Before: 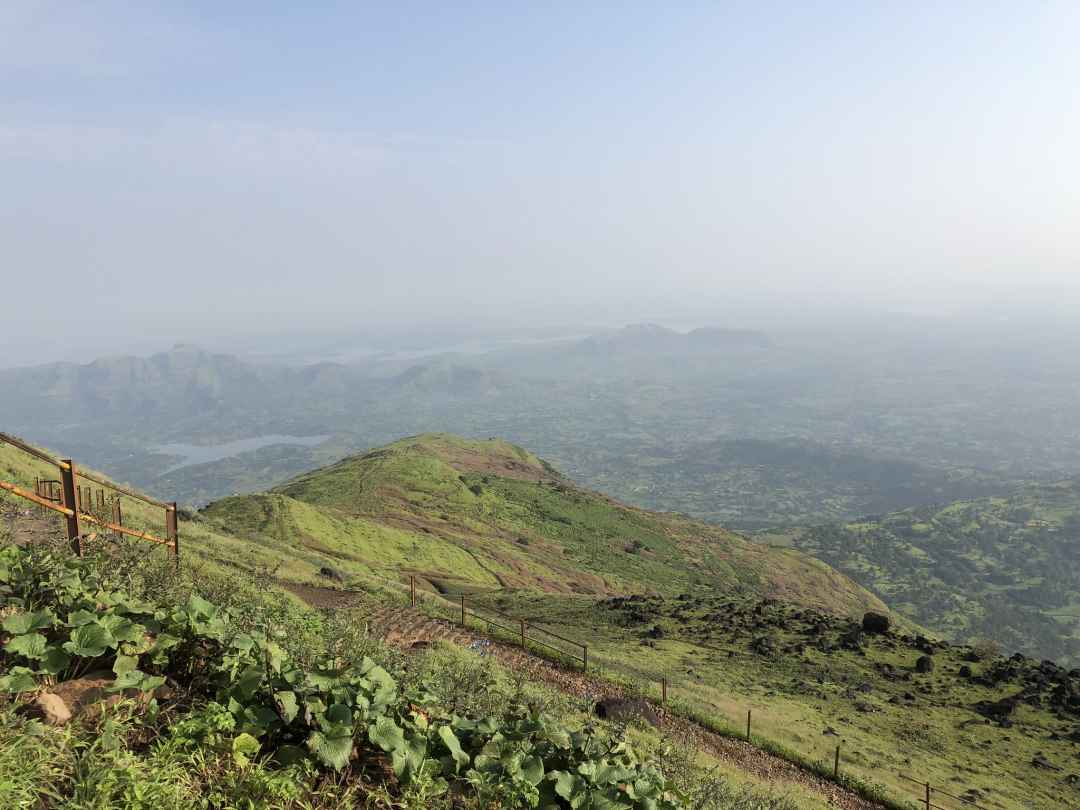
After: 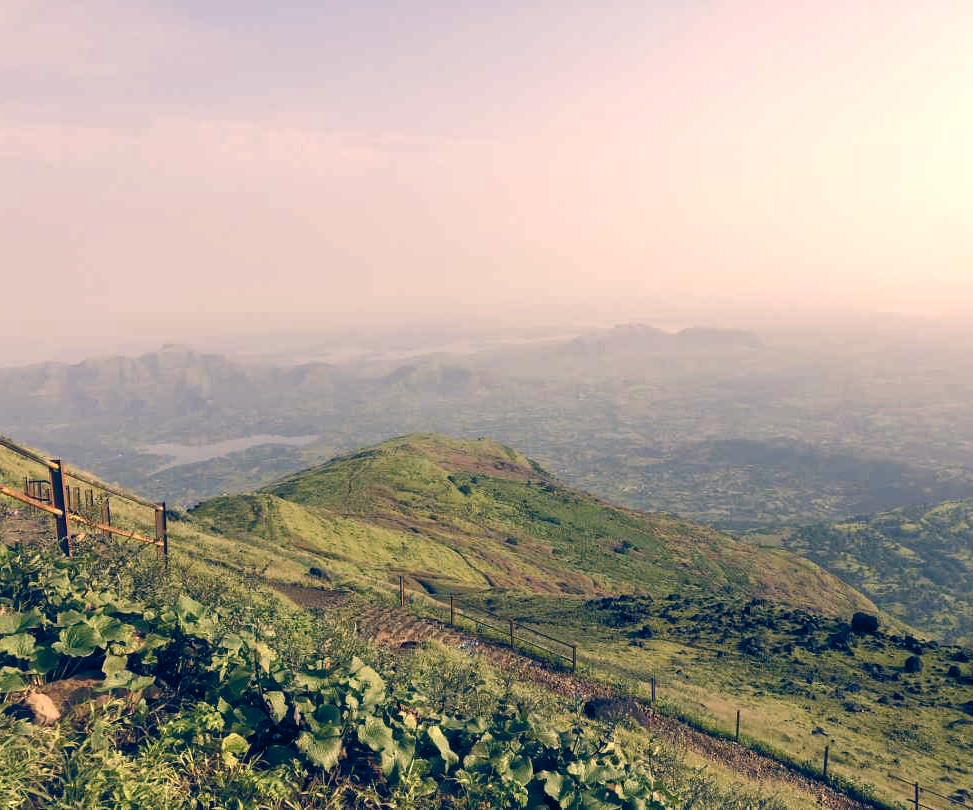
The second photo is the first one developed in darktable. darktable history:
crop and rotate: left 1.088%, right 8.807%
color correction: highlights a* 10.32, highlights b* 14.66, shadows a* -9.59, shadows b* -15.02
color balance rgb: highlights gain › chroma 2.94%, highlights gain › hue 60.57°, global offset › chroma 0.25%, global offset › hue 256.52°, perceptual saturation grading › global saturation 20%, perceptual saturation grading › highlights -50%, perceptual saturation grading › shadows 30%, contrast 15%
